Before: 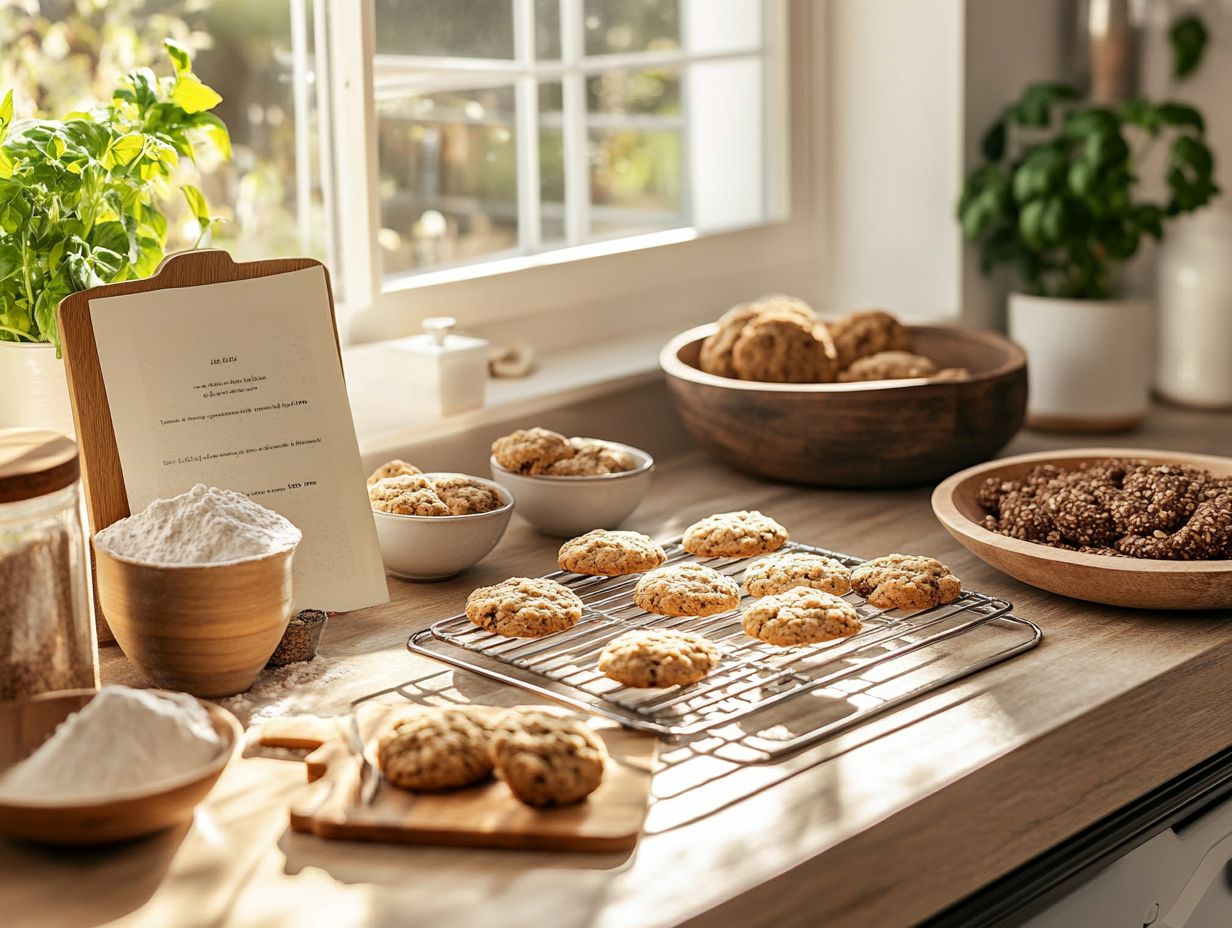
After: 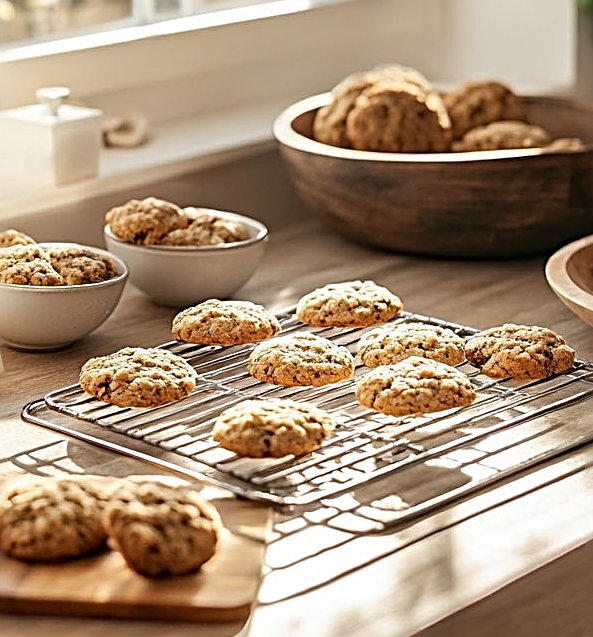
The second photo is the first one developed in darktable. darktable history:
sharpen: radius 2.847, amount 0.726
crop: left 31.401%, top 24.81%, right 20.432%, bottom 6.533%
